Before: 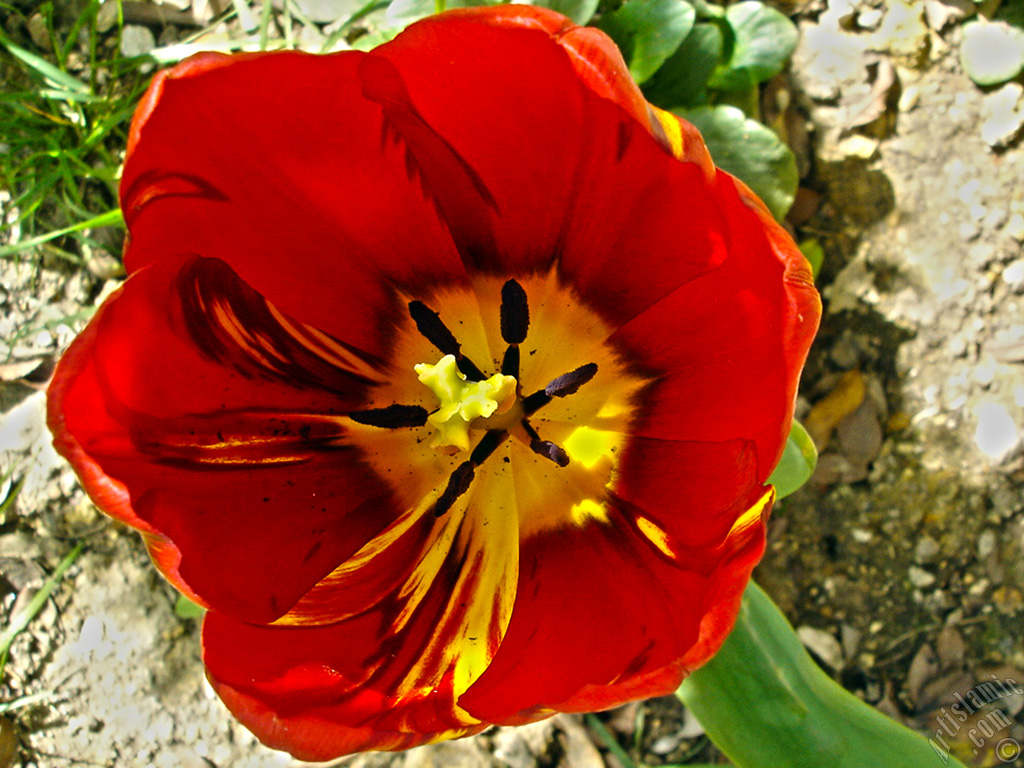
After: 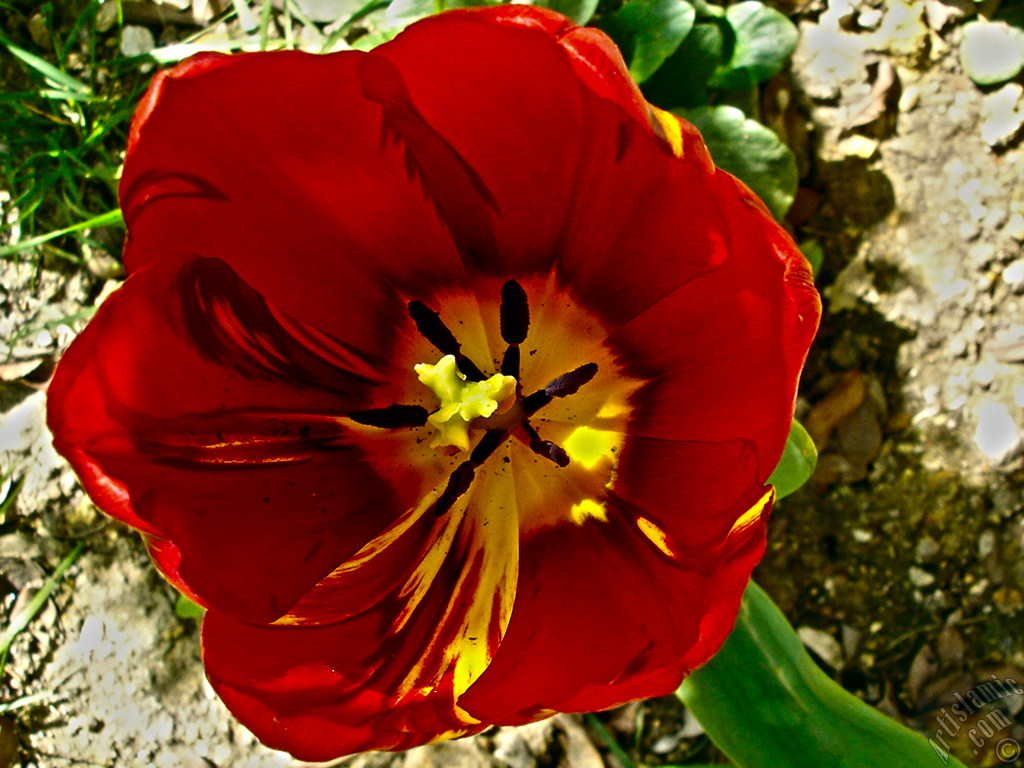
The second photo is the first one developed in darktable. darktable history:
tone equalizer: on, module defaults
contrast brightness saturation: contrast 0.13, brightness -0.24, saturation 0.14
